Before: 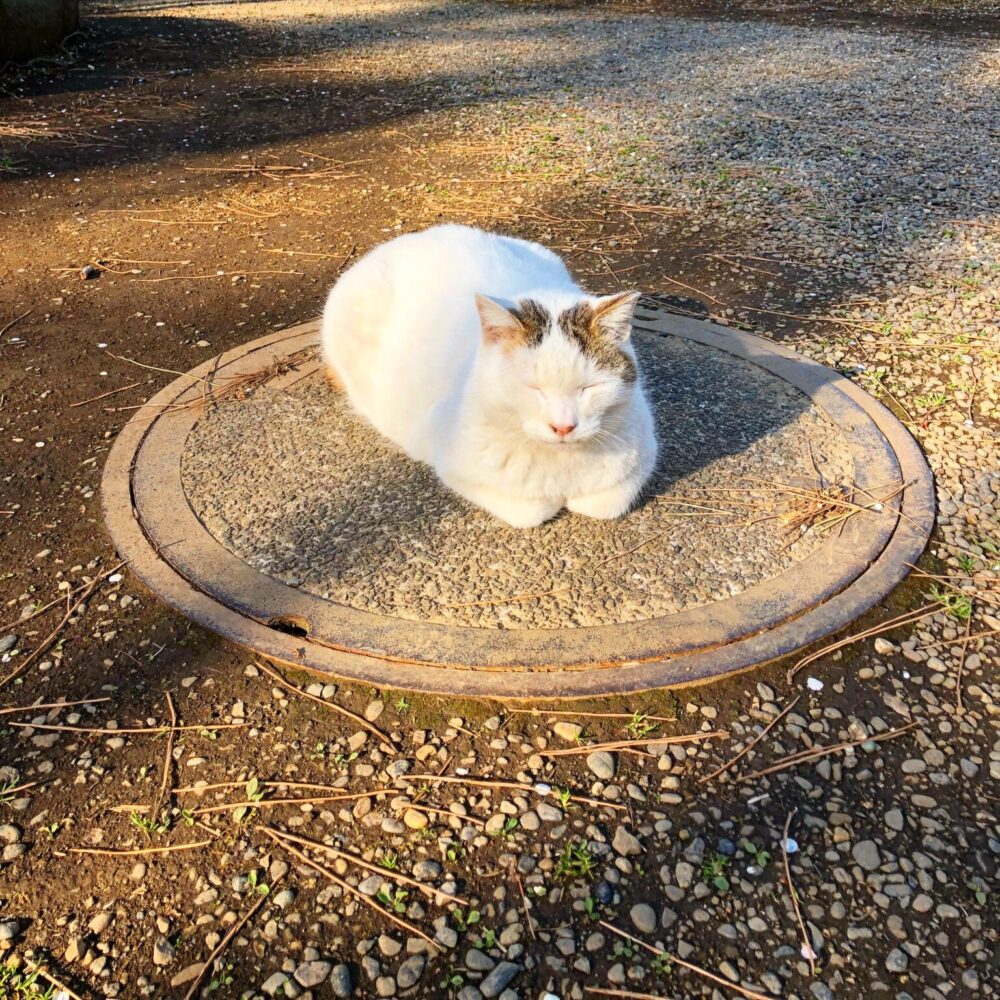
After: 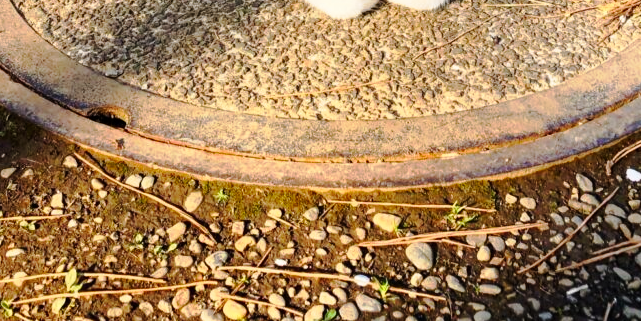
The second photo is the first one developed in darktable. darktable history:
tone curve: curves: ch0 [(0.003, 0) (0.066, 0.023) (0.154, 0.082) (0.281, 0.221) (0.405, 0.389) (0.517, 0.553) (0.716, 0.743) (0.822, 0.882) (1, 1)]; ch1 [(0, 0) (0.164, 0.115) (0.337, 0.332) (0.39, 0.398) (0.464, 0.461) (0.501, 0.5) (0.521, 0.526) (0.571, 0.606) (0.656, 0.677) (0.723, 0.731) (0.811, 0.796) (1, 1)]; ch2 [(0, 0) (0.337, 0.382) (0.464, 0.476) (0.501, 0.502) (0.527, 0.54) (0.556, 0.567) (0.575, 0.606) (0.659, 0.736) (1, 1)], preserve colors none
tone equalizer: edges refinement/feathering 500, mask exposure compensation -1.57 EV, preserve details guided filter
crop: left 18.147%, top 50.96%, right 17.669%, bottom 16.894%
